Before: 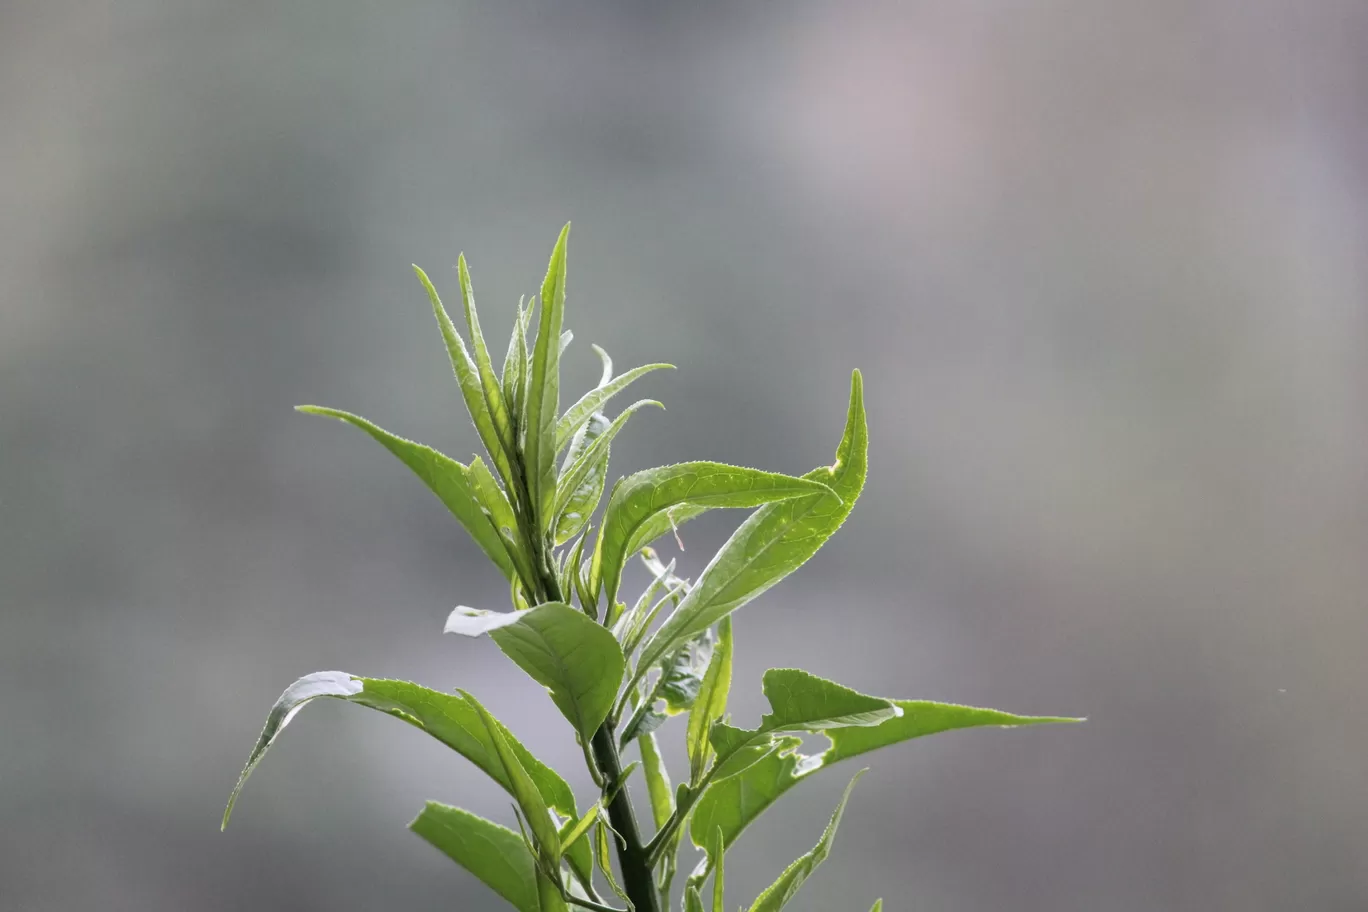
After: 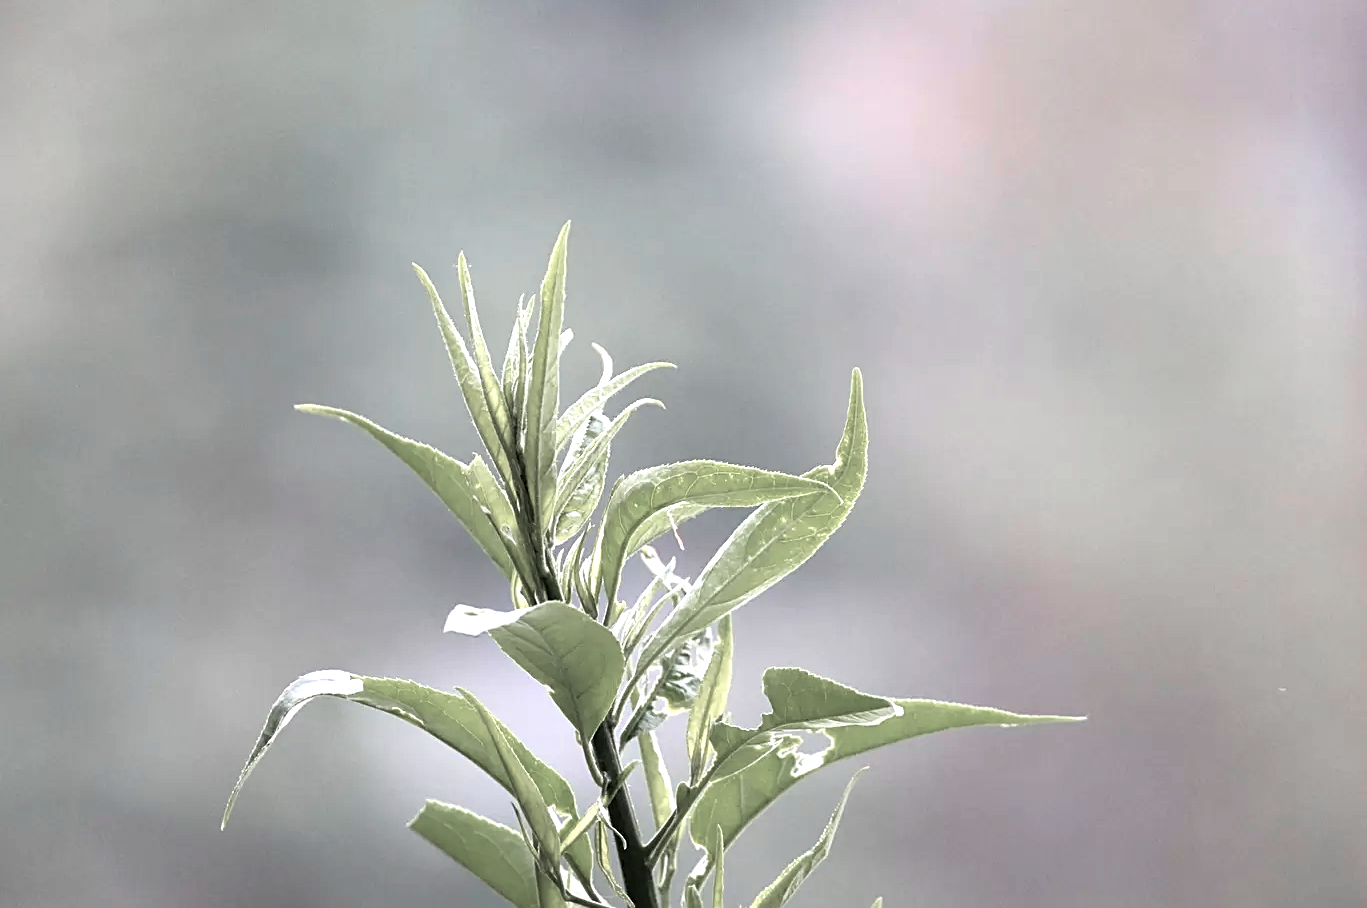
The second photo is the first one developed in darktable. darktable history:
crop: top 0.212%, bottom 0.166%
exposure: exposure 0.773 EV, compensate exposure bias true, compensate highlight preservation false
contrast equalizer: y [[0.524 ×6], [0.512 ×6], [0.379 ×6], [0 ×6], [0 ×6]]
sharpen: on, module defaults
color zones: curves: ch1 [(0, 0.708) (0.088, 0.648) (0.245, 0.187) (0.429, 0.326) (0.571, 0.498) (0.714, 0.5) (0.857, 0.5) (1, 0.708)]
